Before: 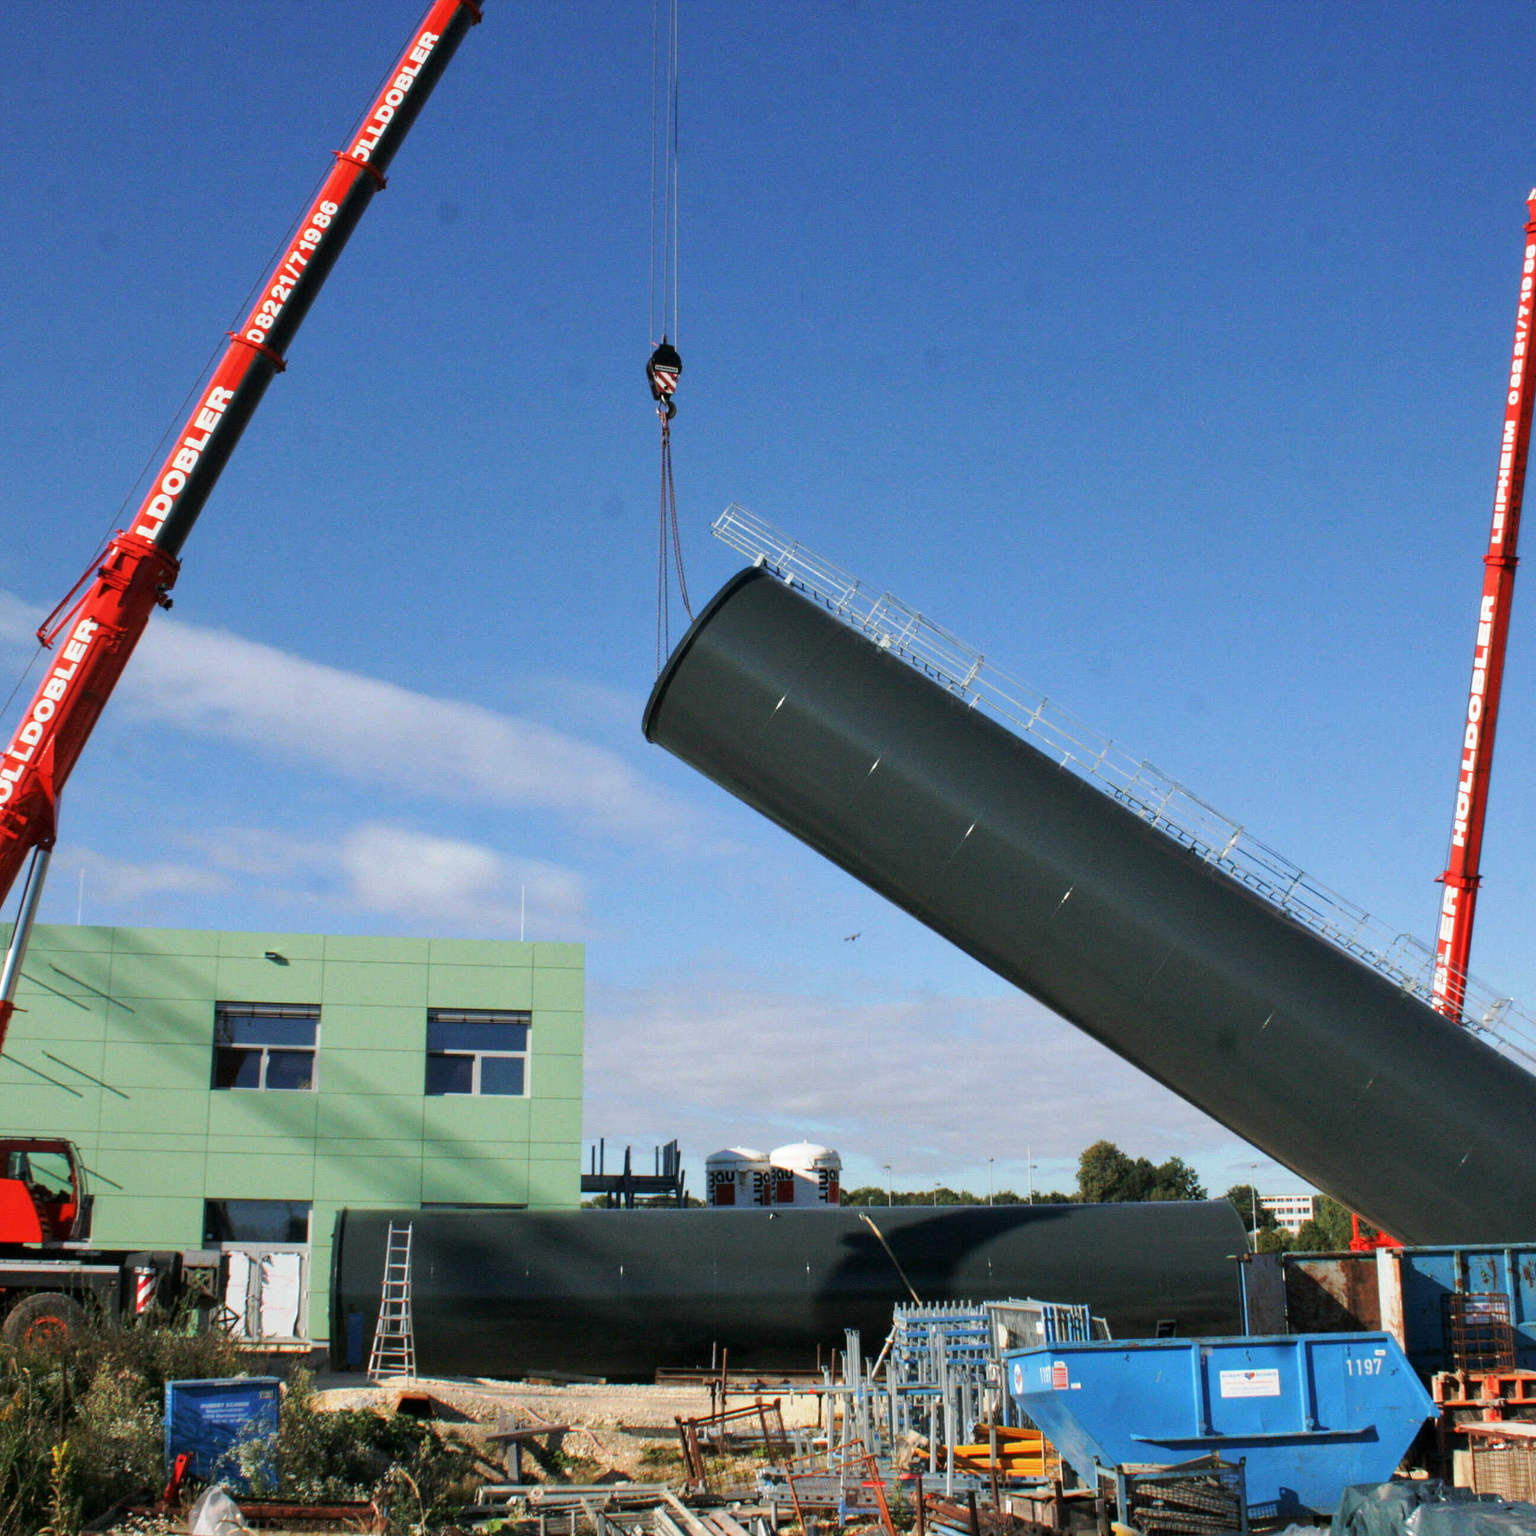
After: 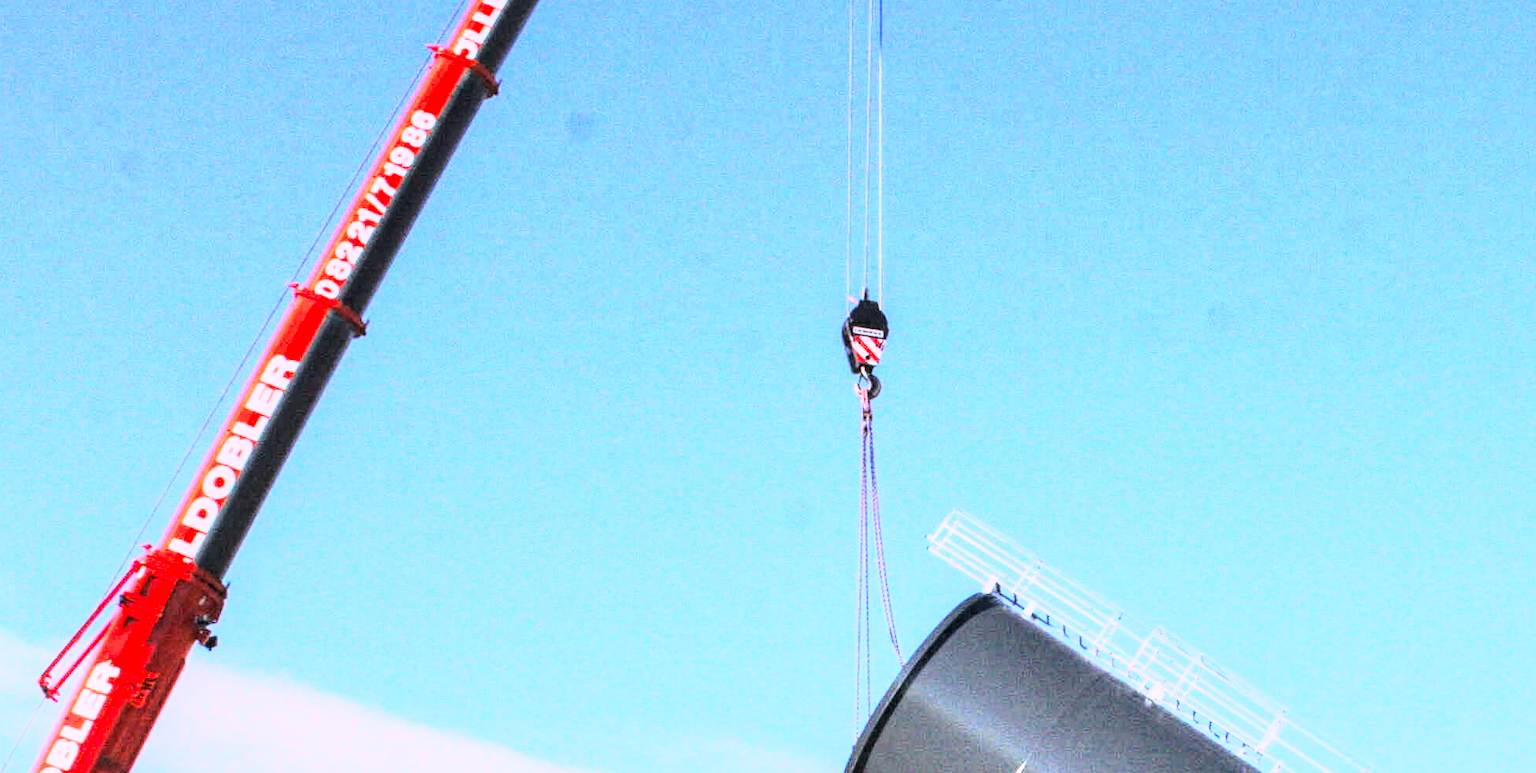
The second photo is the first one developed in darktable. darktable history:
color correction: highlights b* 0.047, saturation 0.986
crop: left 0.509%, top 7.632%, right 23.599%, bottom 54.097%
color calibration: output R [1.063, -0.012, -0.003, 0], output B [-0.079, 0.047, 1, 0], gray › normalize channels true, illuminant as shot in camera, x 0.37, y 0.382, temperature 4317.38 K, gamut compression 0.011
exposure: black level correction 0, exposure 1.439 EV, compensate highlight preservation false
base curve: curves: ch0 [(0, 0) (0.007, 0.004) (0.027, 0.03) (0.046, 0.07) (0.207, 0.54) (0.442, 0.872) (0.673, 0.972) (1, 1)]
local contrast: on, module defaults
shadows and highlights: shadows 25.43, white point adjustment -3.04, highlights -29.74
